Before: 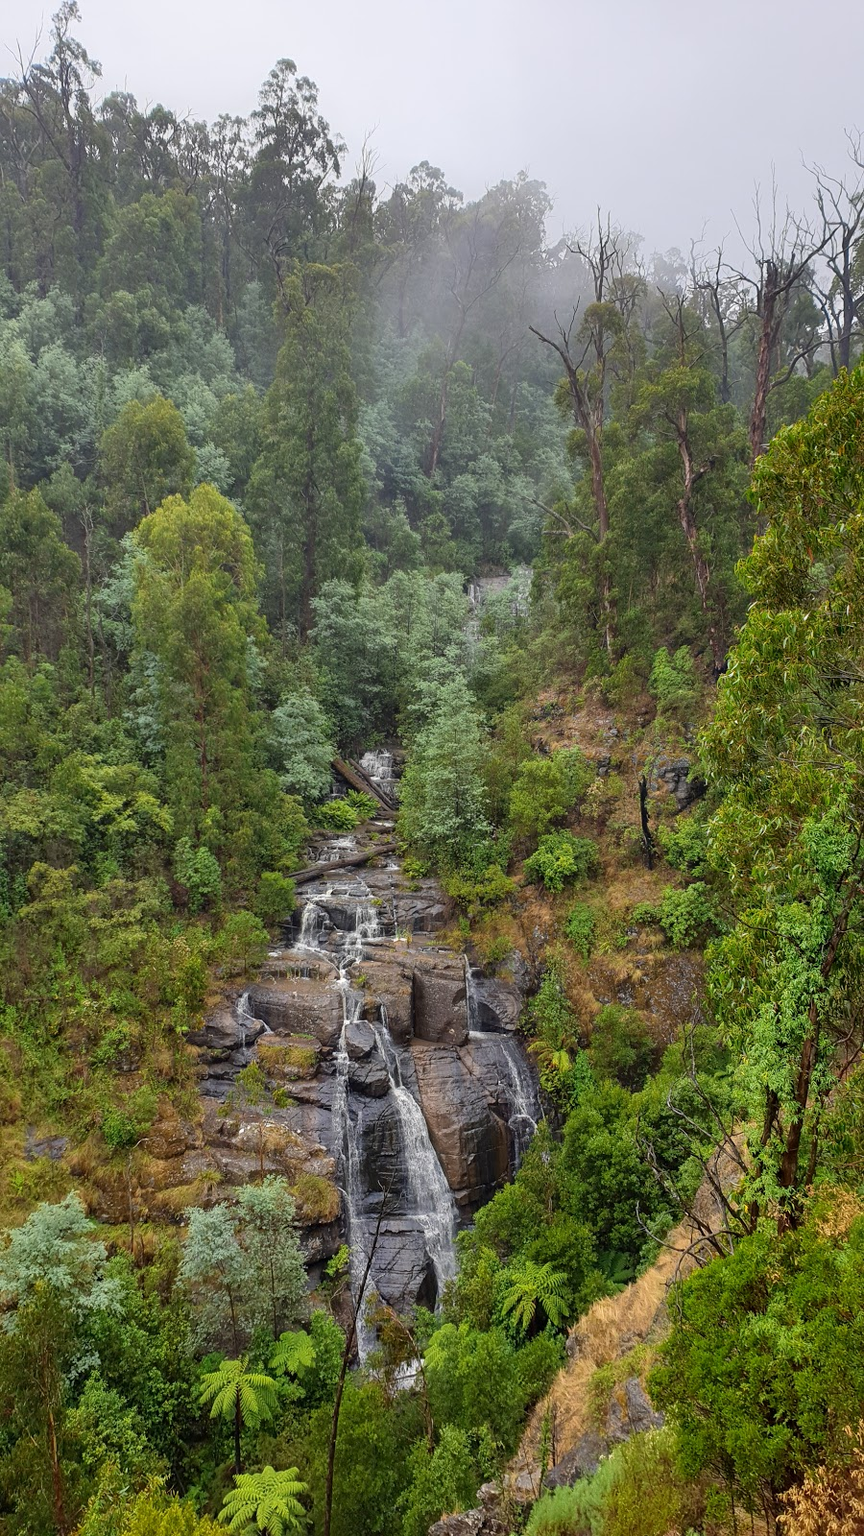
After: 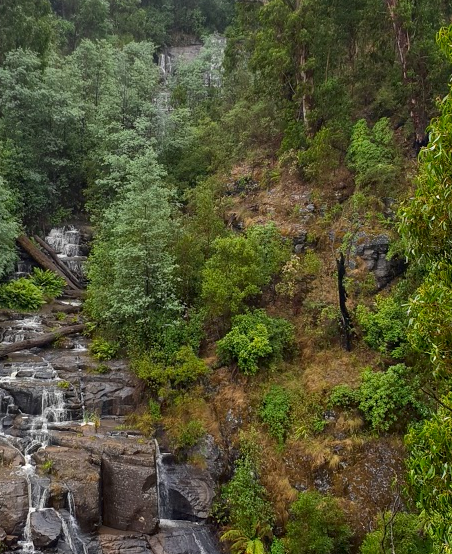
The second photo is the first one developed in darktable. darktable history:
crop: left 36.607%, top 34.735%, right 13.146%, bottom 30.611%
contrast brightness saturation: brightness -0.09
